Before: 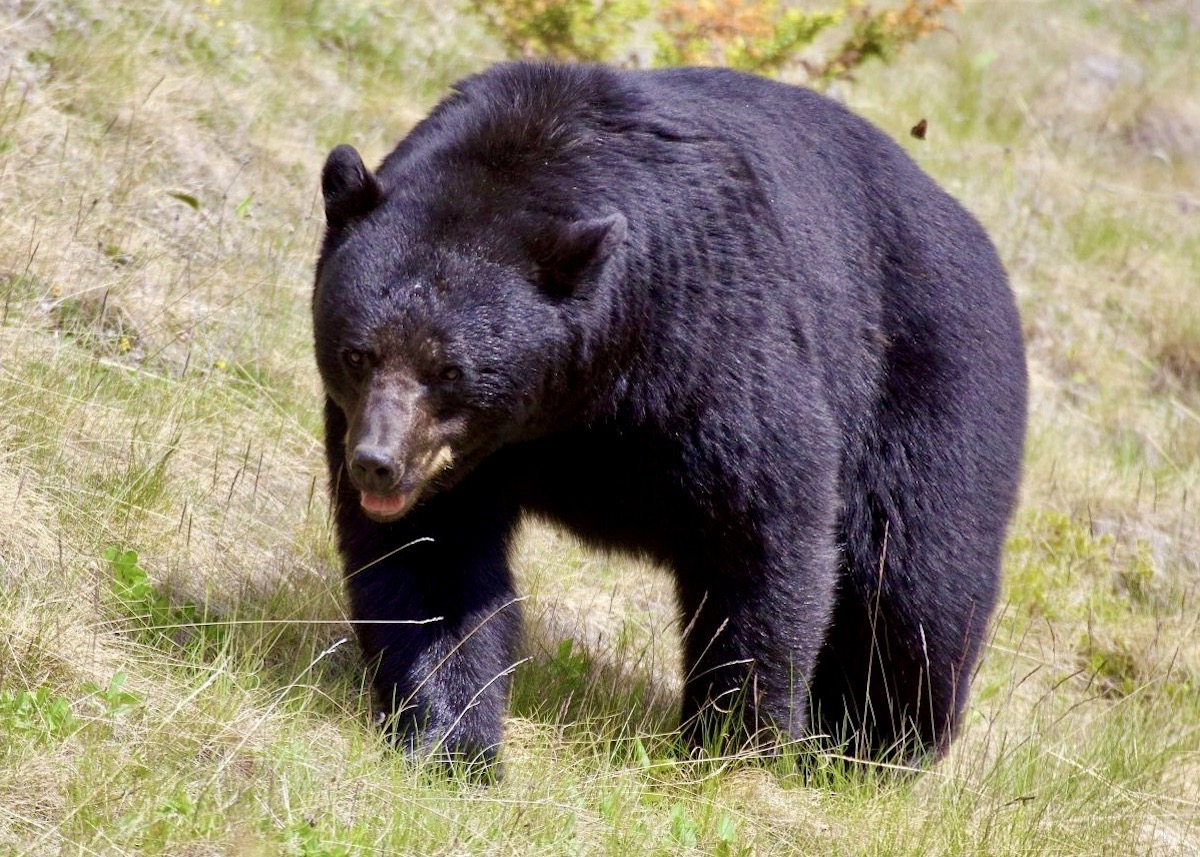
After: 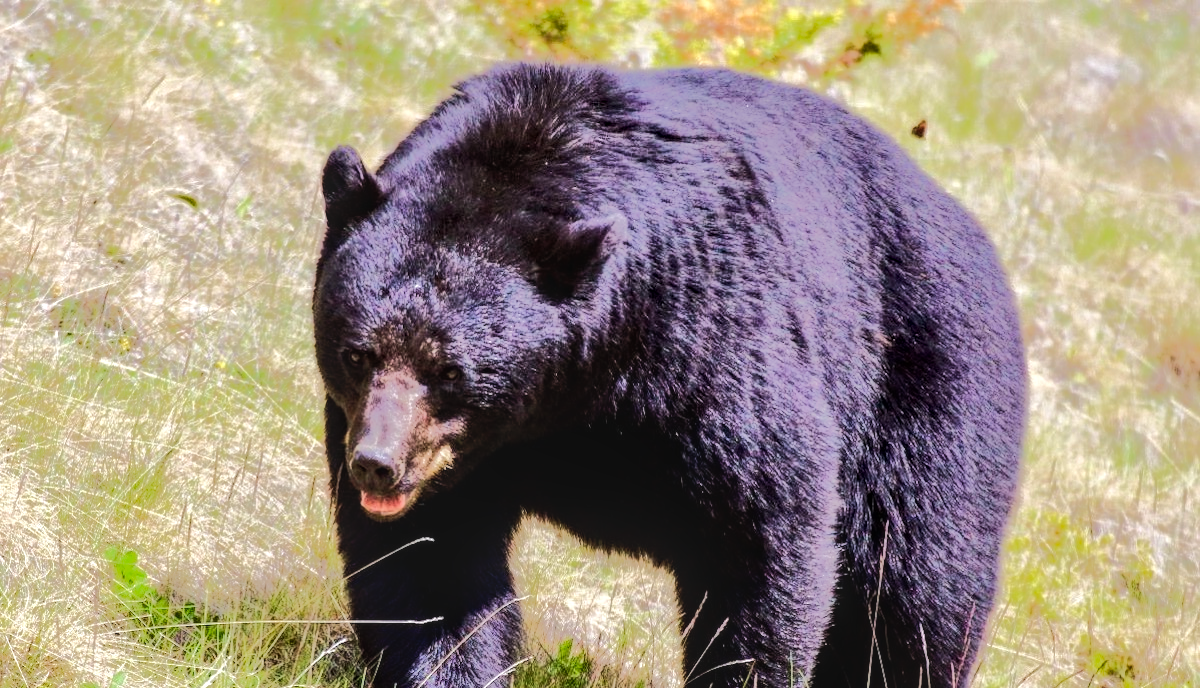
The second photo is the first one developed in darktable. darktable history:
tone curve: curves: ch0 [(0, 0.046) (0.04, 0.074) (0.831, 0.861) (1, 1)]; ch1 [(0, 0) (0.146, 0.159) (0.338, 0.365) (0.417, 0.455) (0.489, 0.486) (0.504, 0.502) (0.529, 0.537) (0.563, 0.567) (1, 1)]; ch2 [(0, 0) (0.307, 0.298) (0.388, 0.375) (0.443, 0.456) (0.485, 0.492) (0.544, 0.525) (1, 1)], preserve colors none
crop: bottom 19.604%
local contrast: highlights 61%, detail 143%, midtone range 0.435
tone equalizer: -8 EV -0.538 EV, -7 EV -0.3 EV, -6 EV -0.11 EV, -5 EV 0.386 EV, -4 EV 0.953 EV, -3 EV 0.777 EV, -2 EV -0.012 EV, -1 EV 0.137 EV, +0 EV -0.029 EV, edges refinement/feathering 500, mask exposure compensation -1.57 EV, preserve details no
